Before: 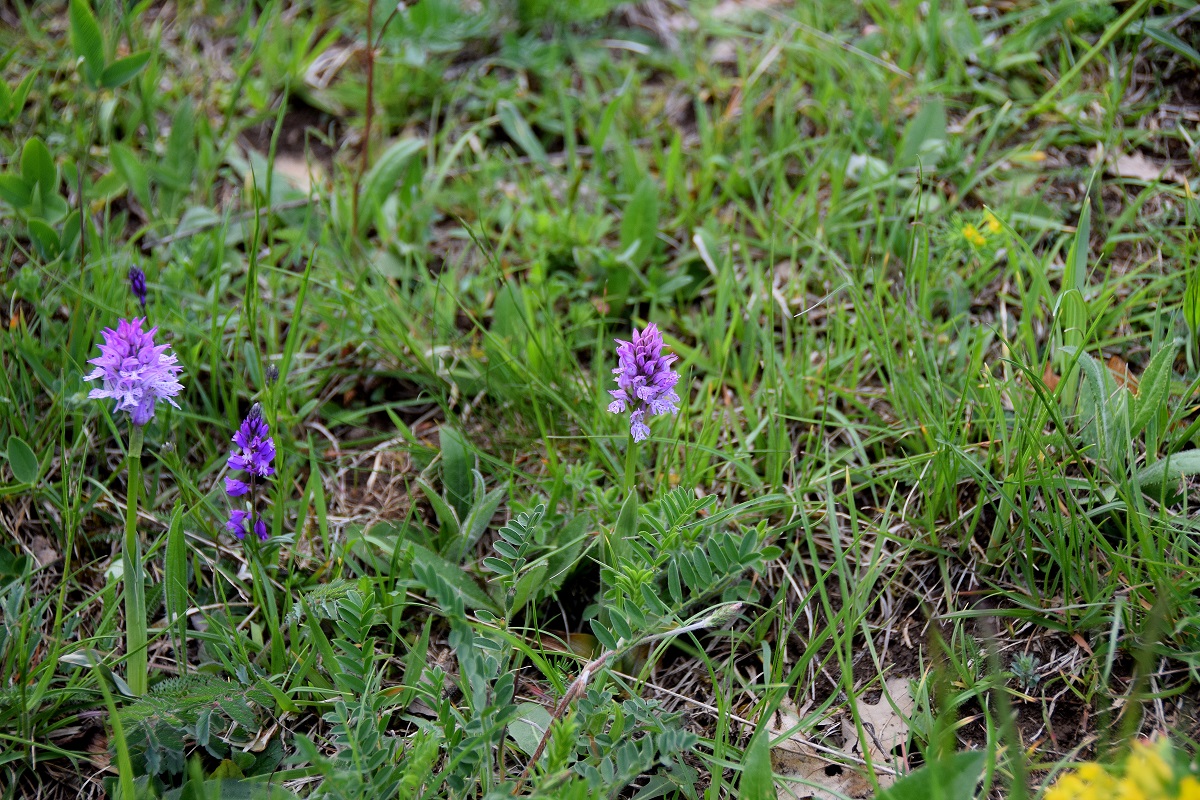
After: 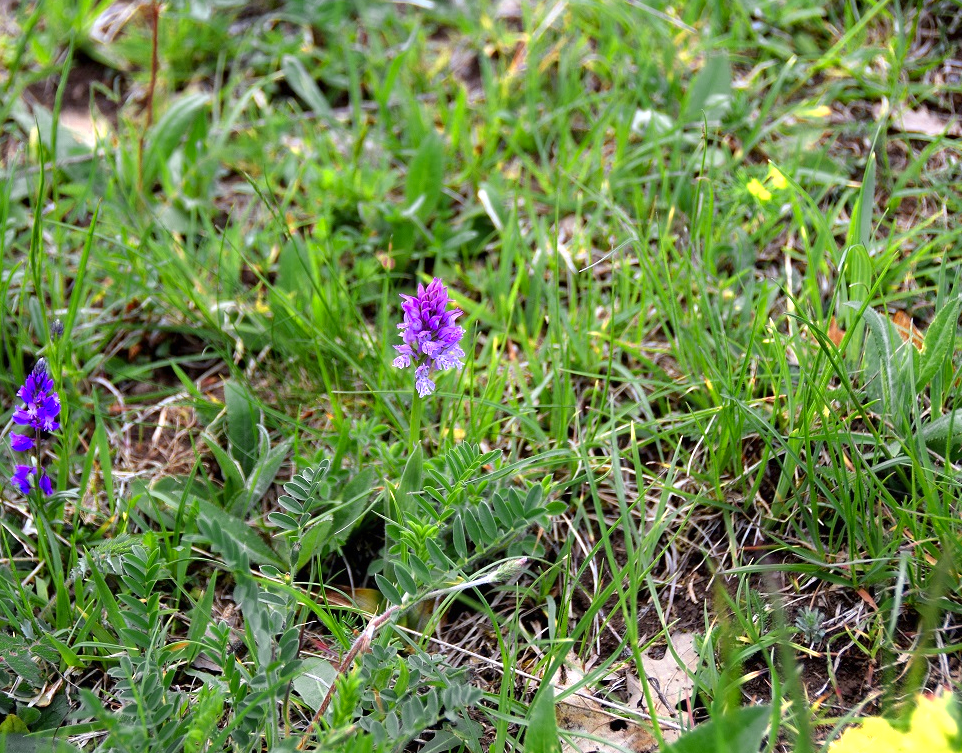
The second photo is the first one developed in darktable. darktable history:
color zones: curves: ch0 [(0.004, 0.305) (0.261, 0.623) (0.389, 0.399) (0.708, 0.571) (0.947, 0.34)]; ch1 [(0.025, 0.645) (0.229, 0.584) (0.326, 0.551) (0.484, 0.262) (0.757, 0.643)]
crop and rotate: left 17.972%, top 5.829%, right 1.824%
exposure: black level correction 0, exposure 0.692 EV, compensate highlight preservation false
